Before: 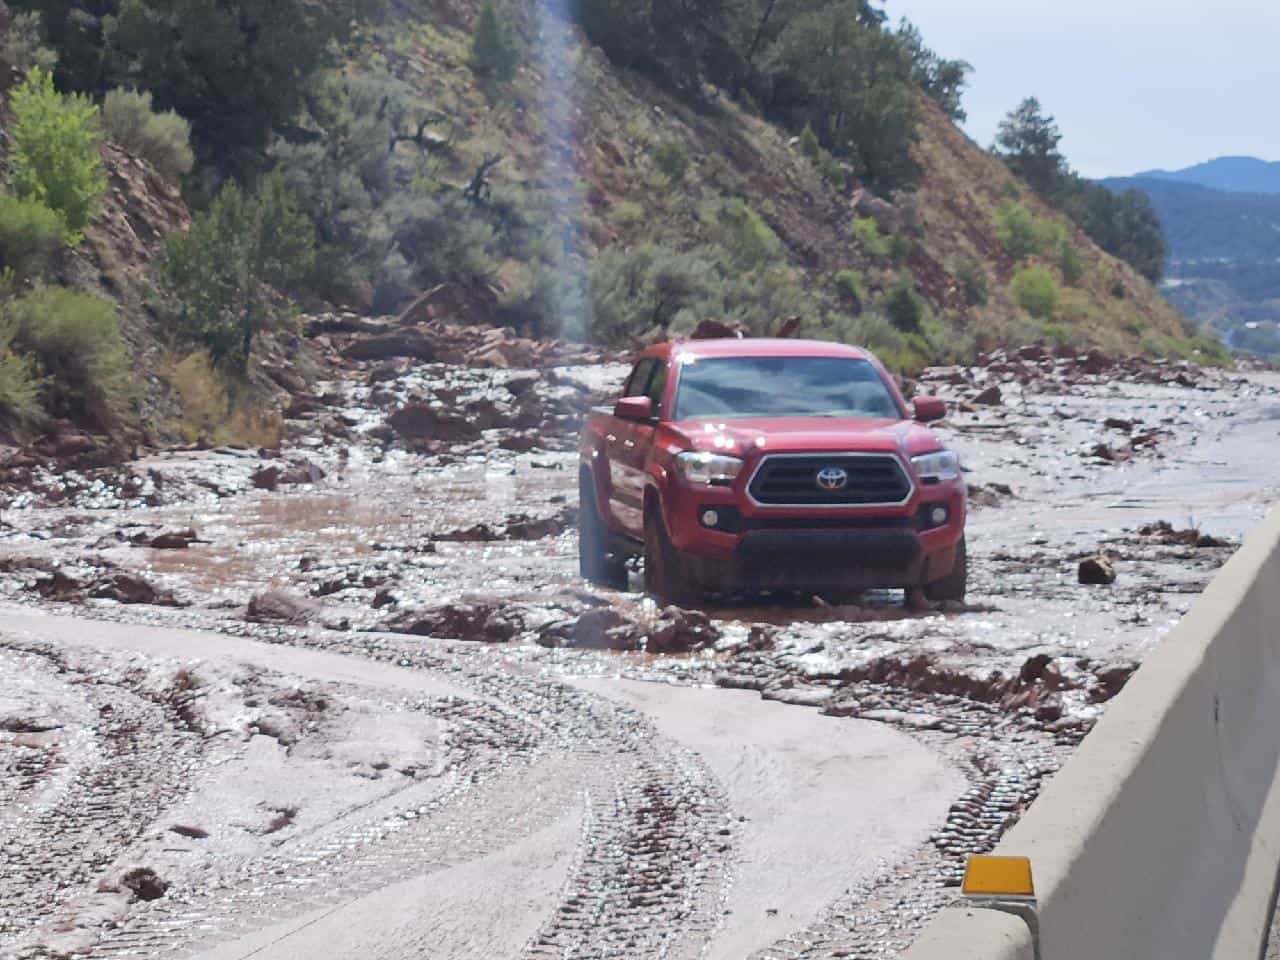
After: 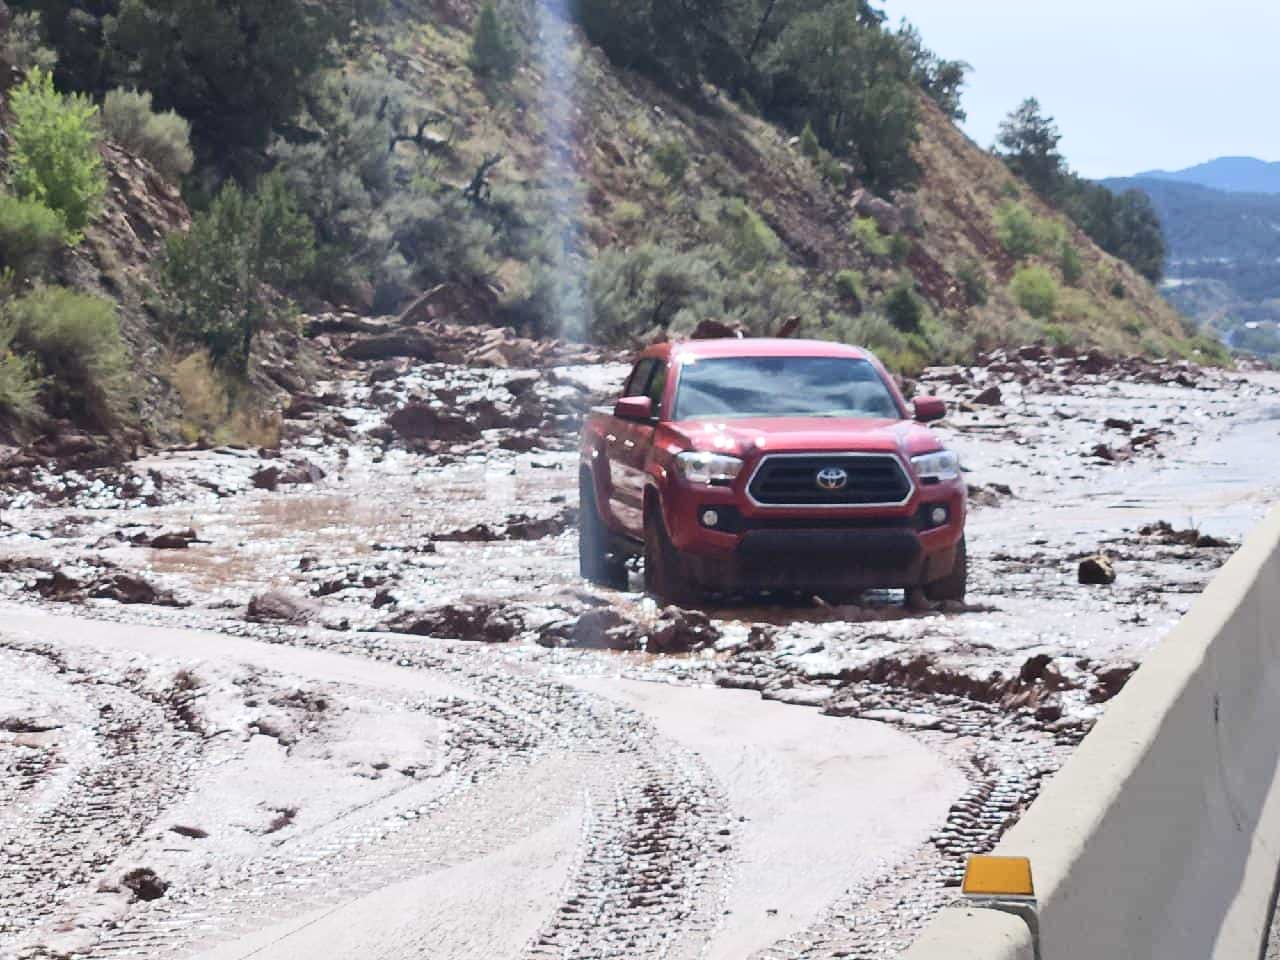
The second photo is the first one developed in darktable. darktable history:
contrast brightness saturation: contrast 0.237, brightness 0.085
